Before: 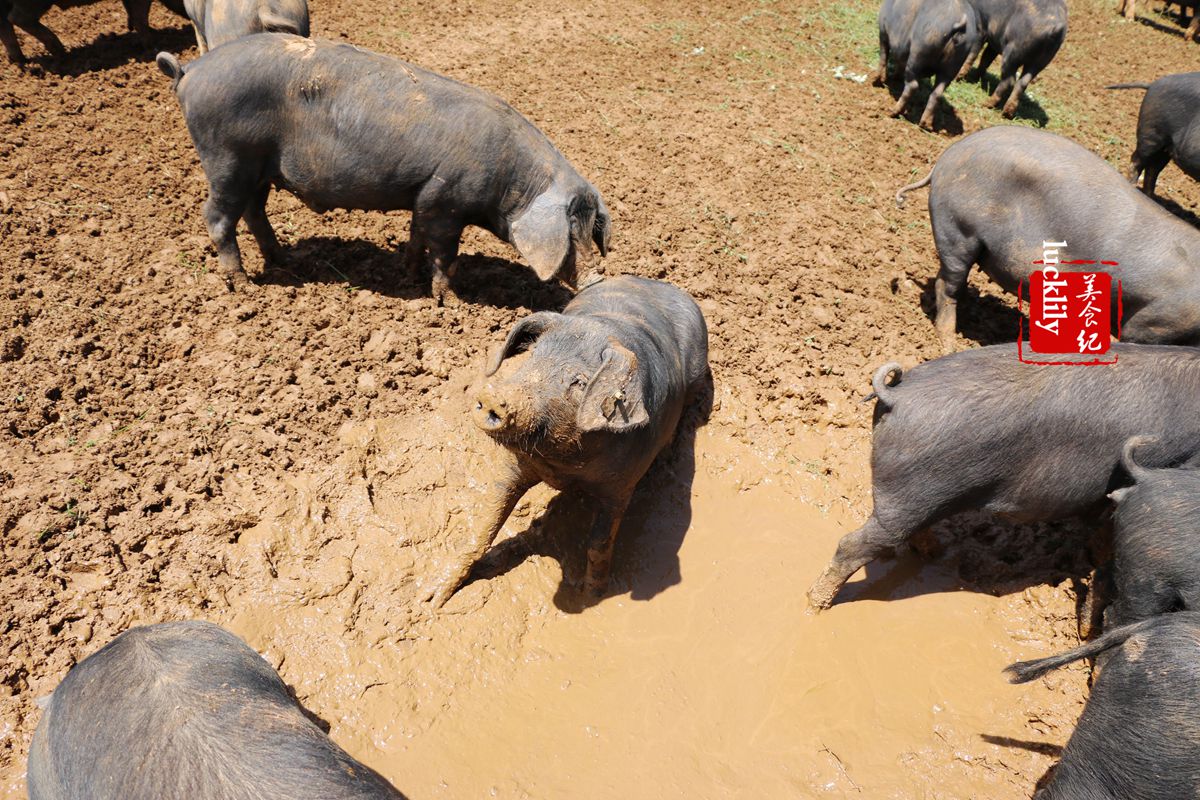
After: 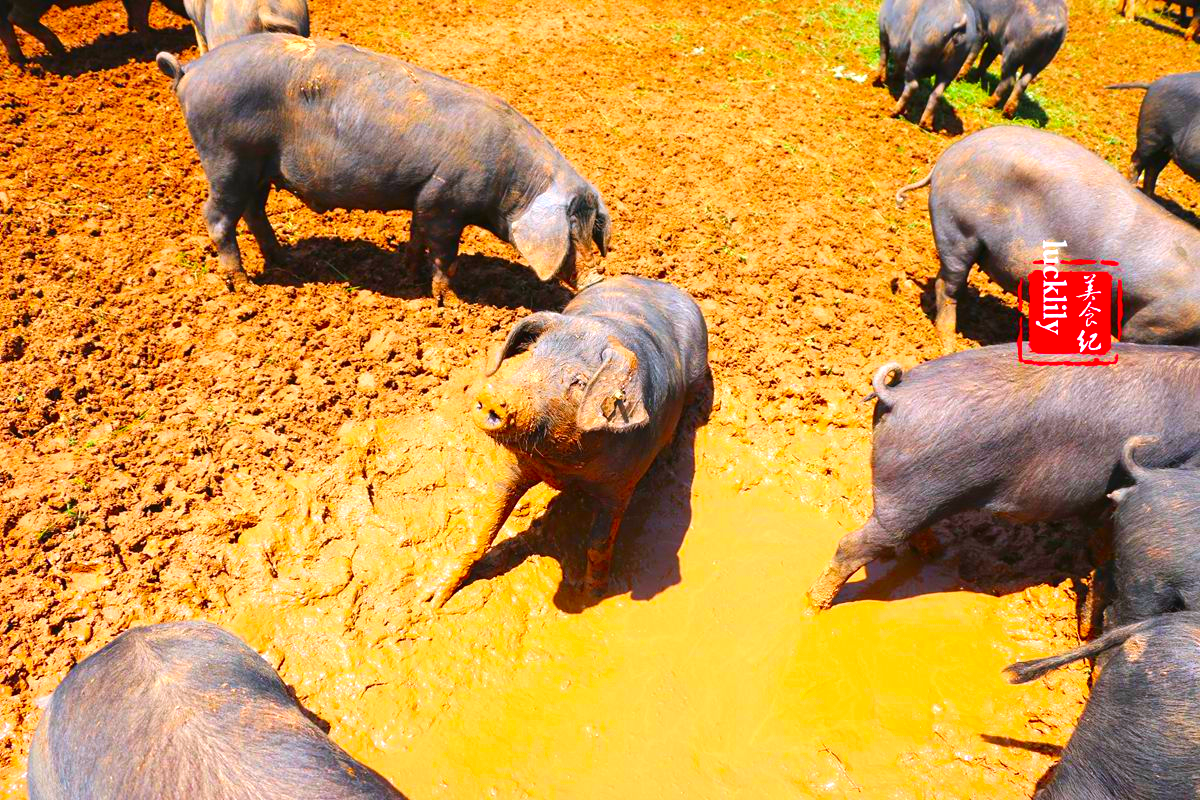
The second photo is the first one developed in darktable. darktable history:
color correction: highlights a* 1.59, highlights b* -1.7, saturation 2.48
white balance: red 0.982, blue 1.018
exposure: black level correction -0.002, exposure 0.54 EV, compensate highlight preservation false
